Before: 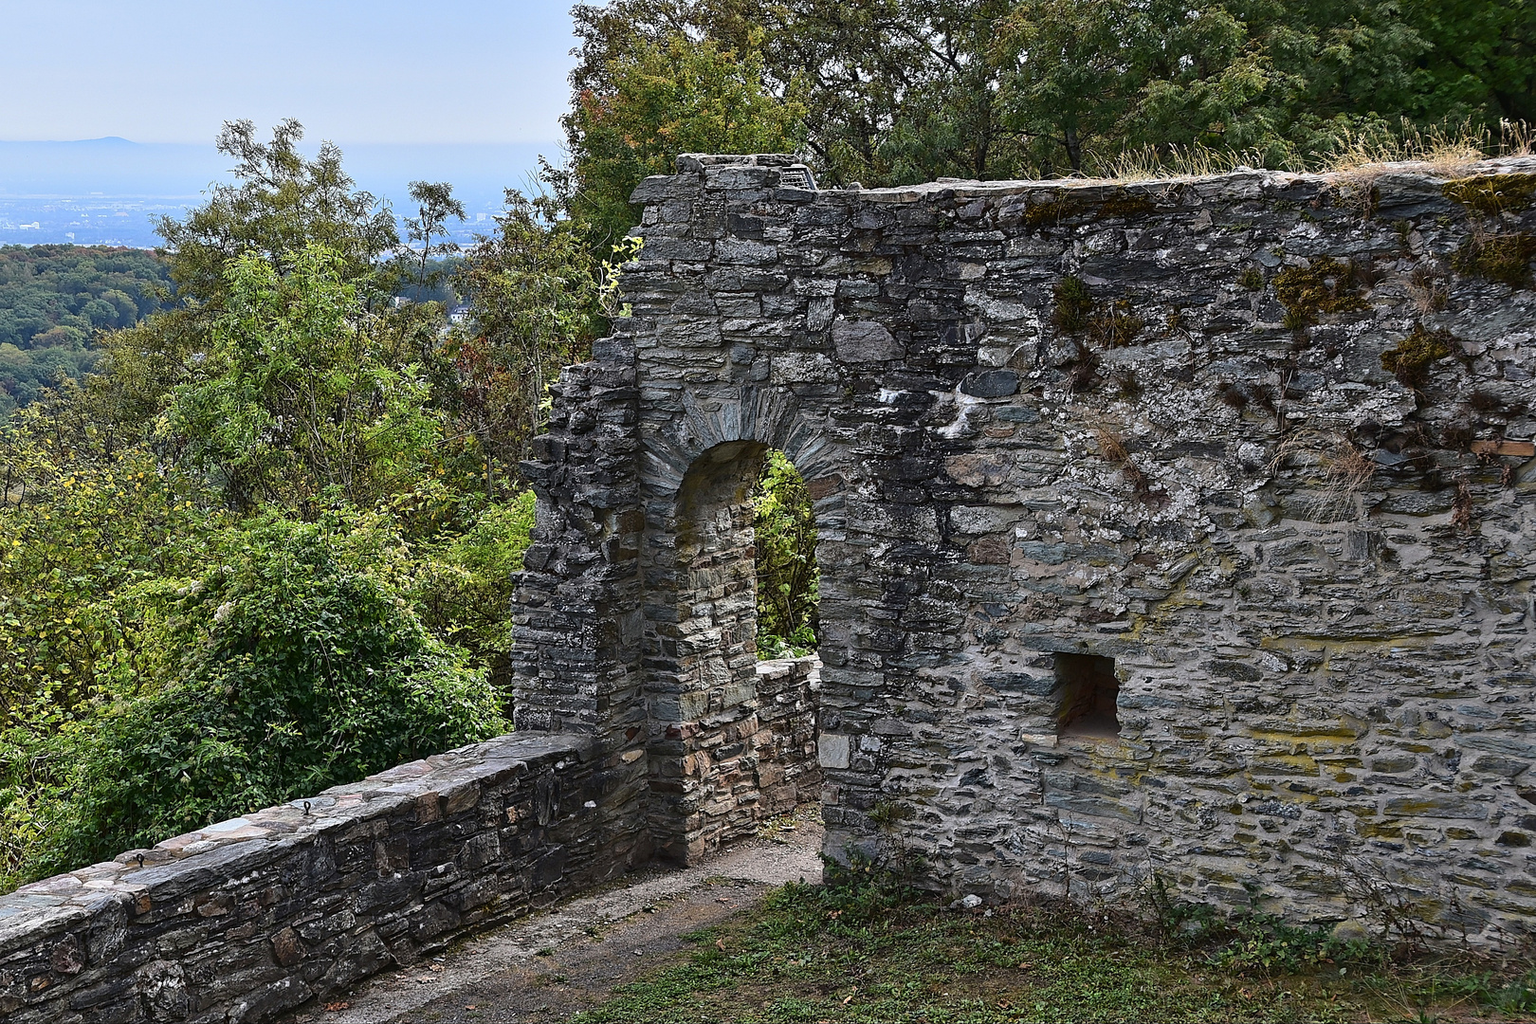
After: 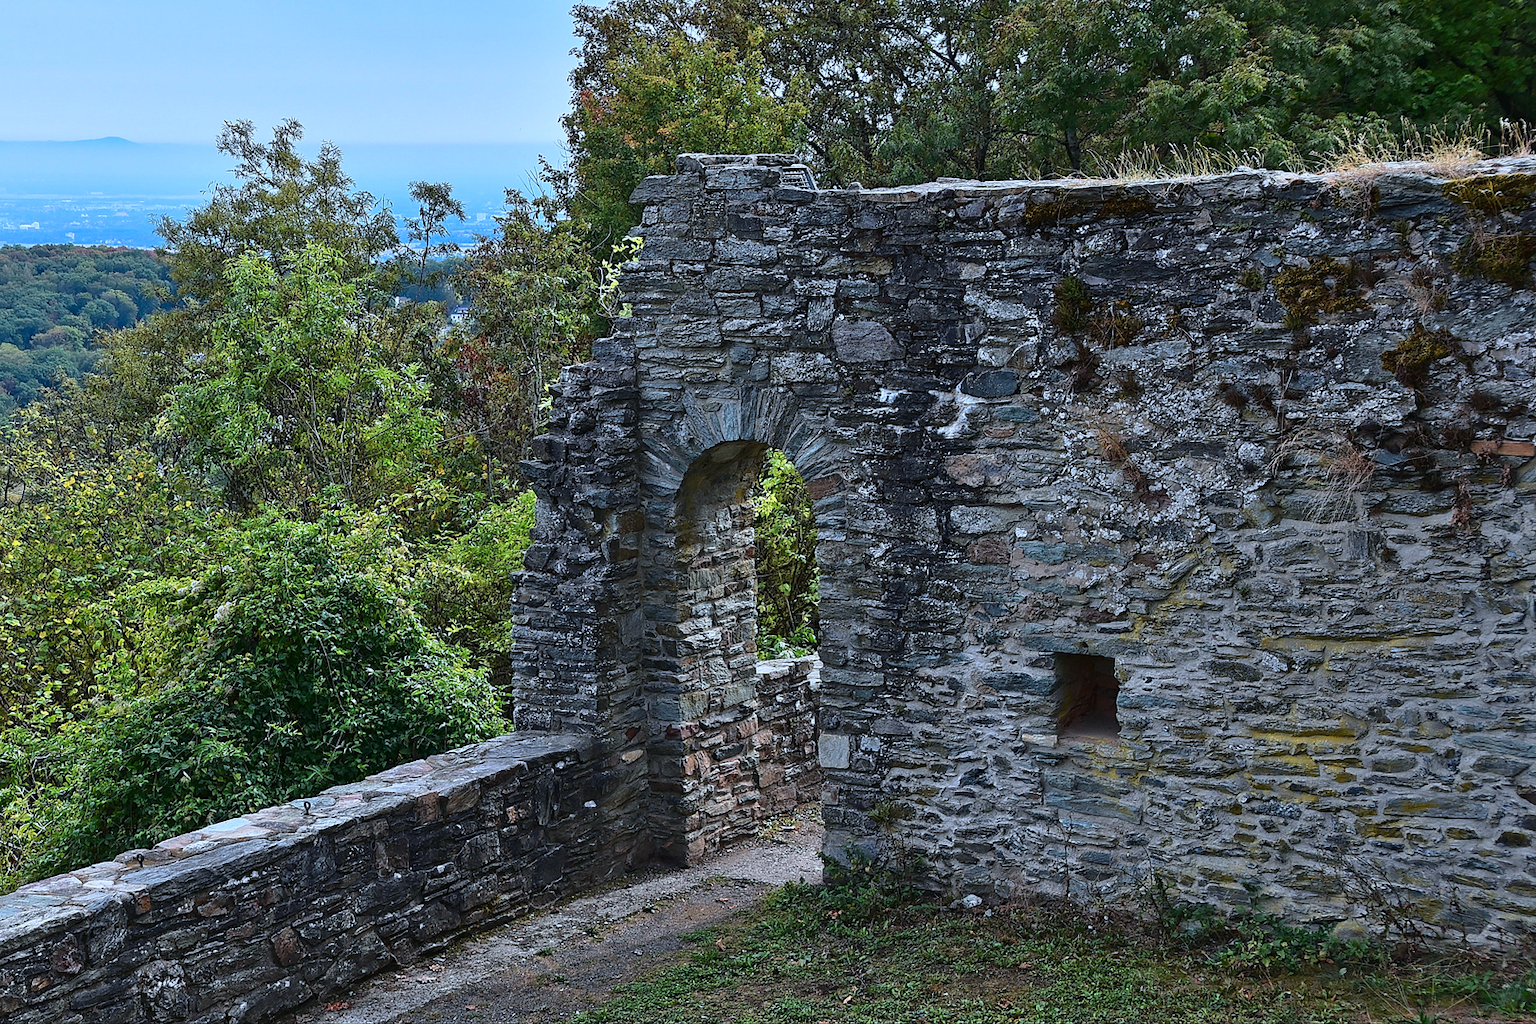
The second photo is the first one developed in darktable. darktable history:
color calibration: output R [0.972, 0.068, -0.094, 0], output G [-0.178, 1.216, -0.086, 0], output B [0.095, -0.136, 0.98, 0], illuminant custom, x 0.371, y 0.381, temperature 4283.16 K
